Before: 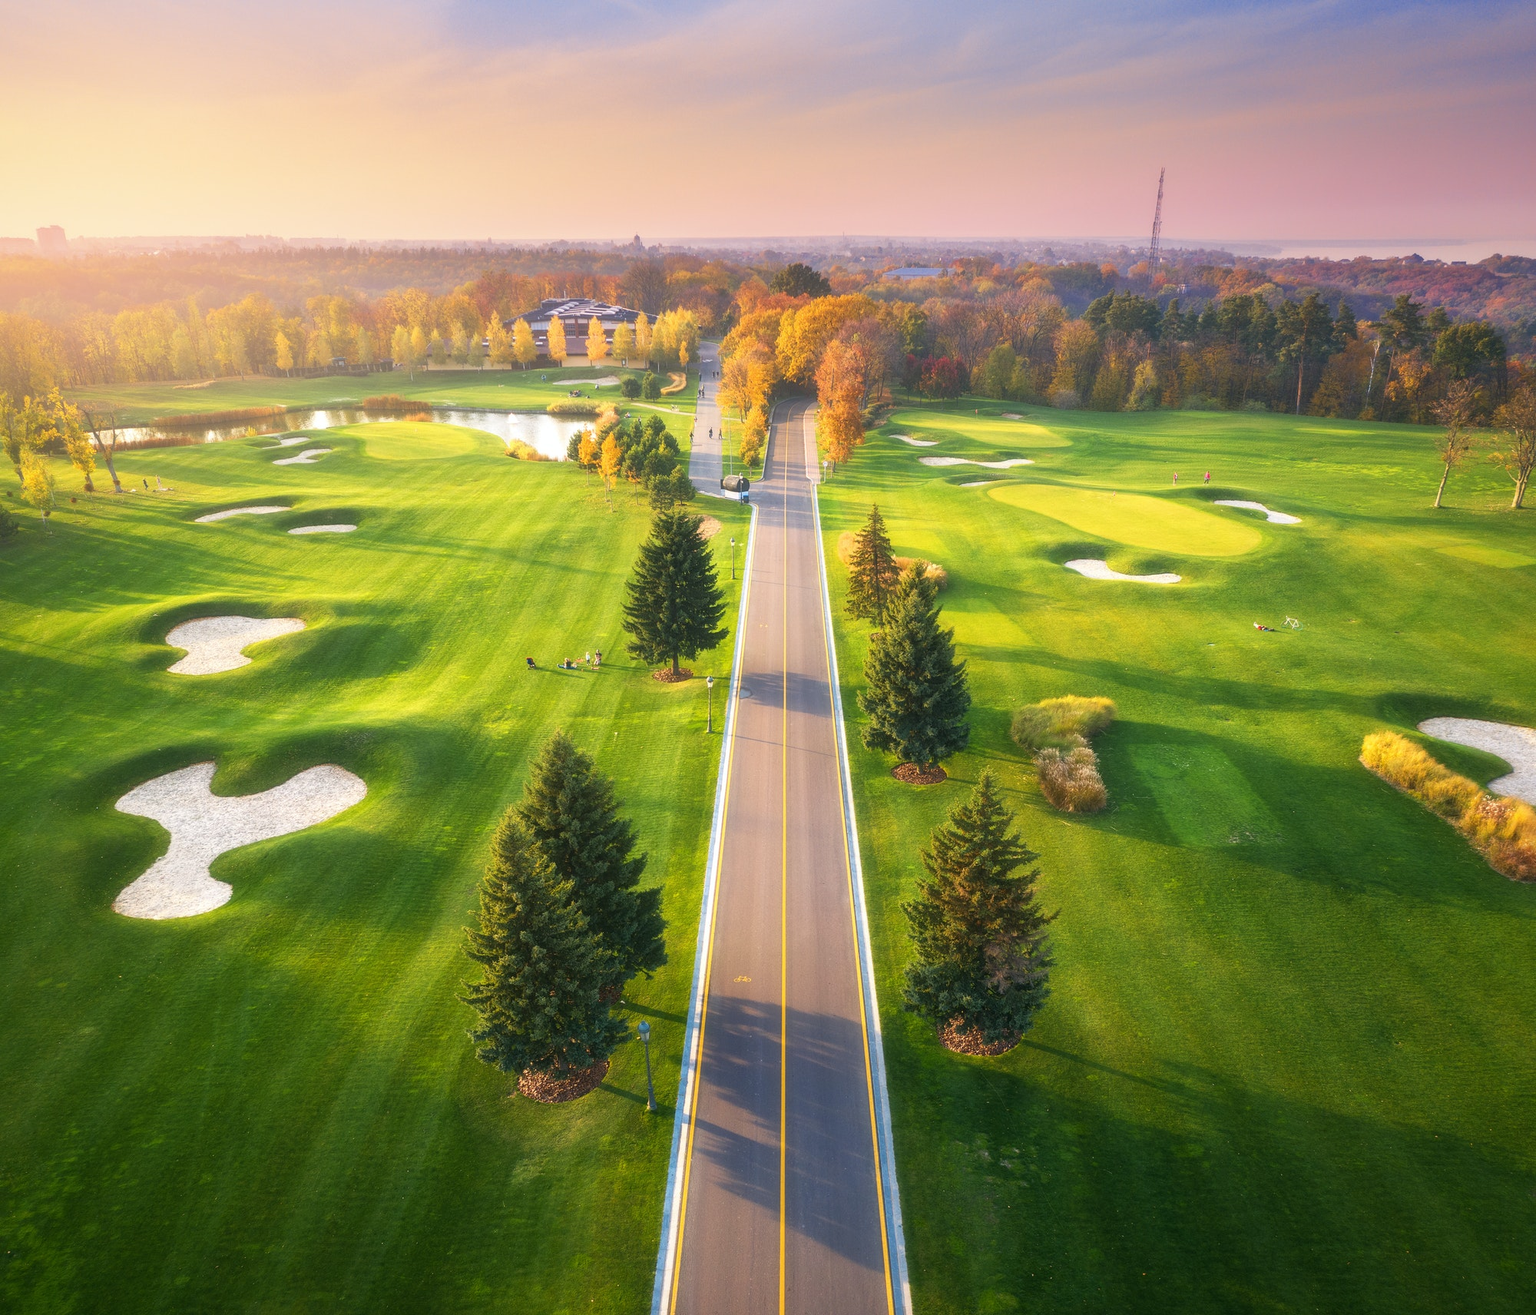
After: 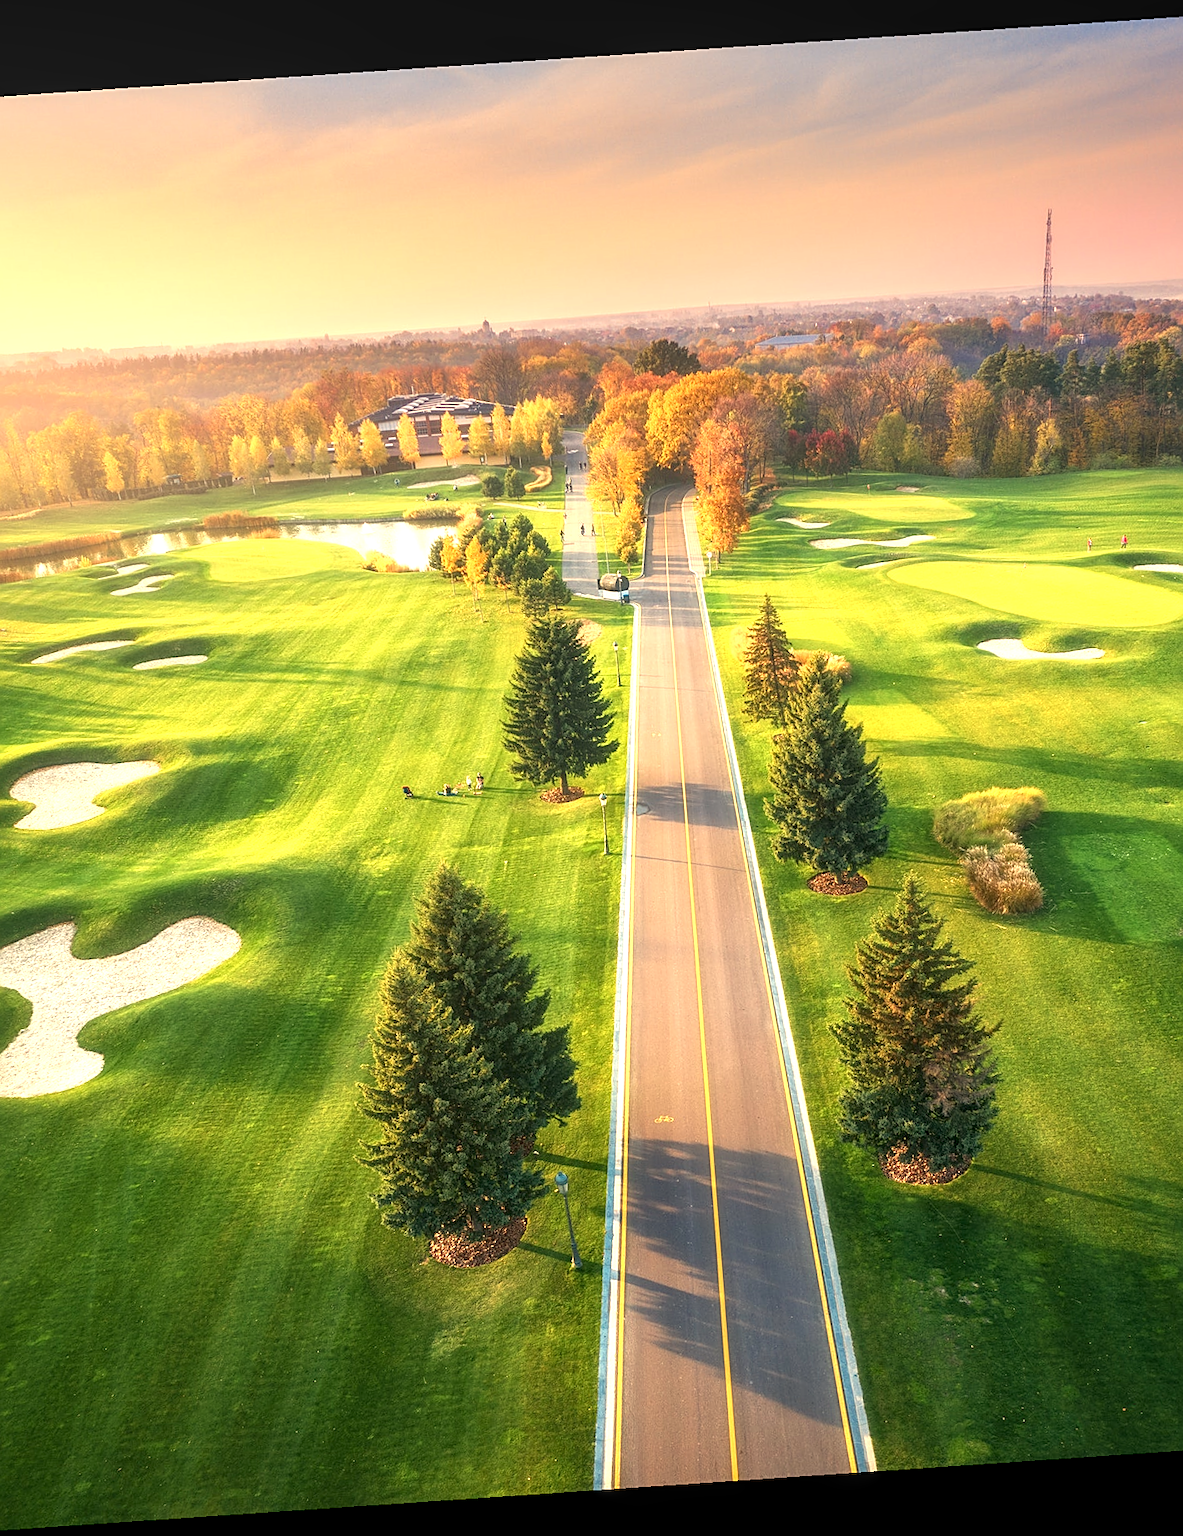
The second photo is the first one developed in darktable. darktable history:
local contrast: on, module defaults
white balance: red 1.08, blue 0.791
color calibration: illuminant as shot in camera, x 0.358, y 0.373, temperature 4628.91 K
sharpen: on, module defaults
crop and rotate: left 12.648%, right 20.685%
exposure: black level correction 0.001, exposure 0.5 EV, compensate exposure bias true, compensate highlight preservation false
rotate and perspective: rotation -4.2°, shear 0.006, automatic cropping off
